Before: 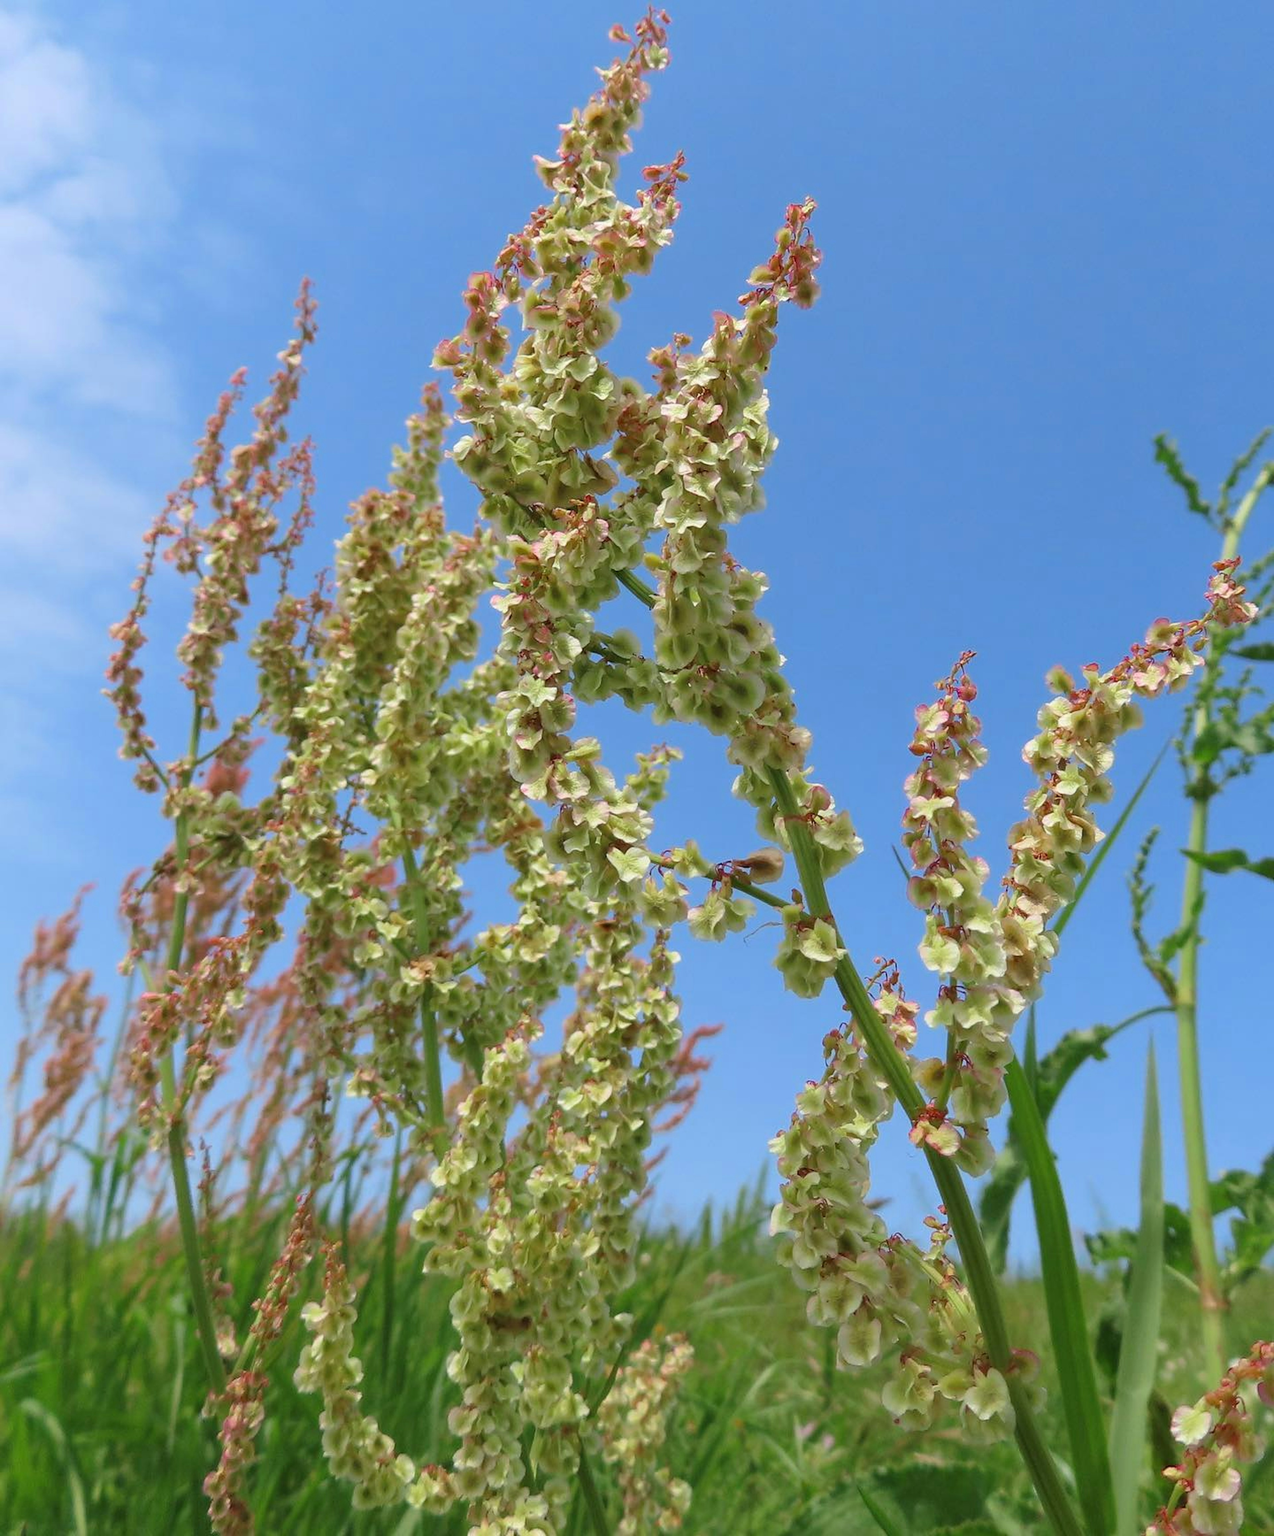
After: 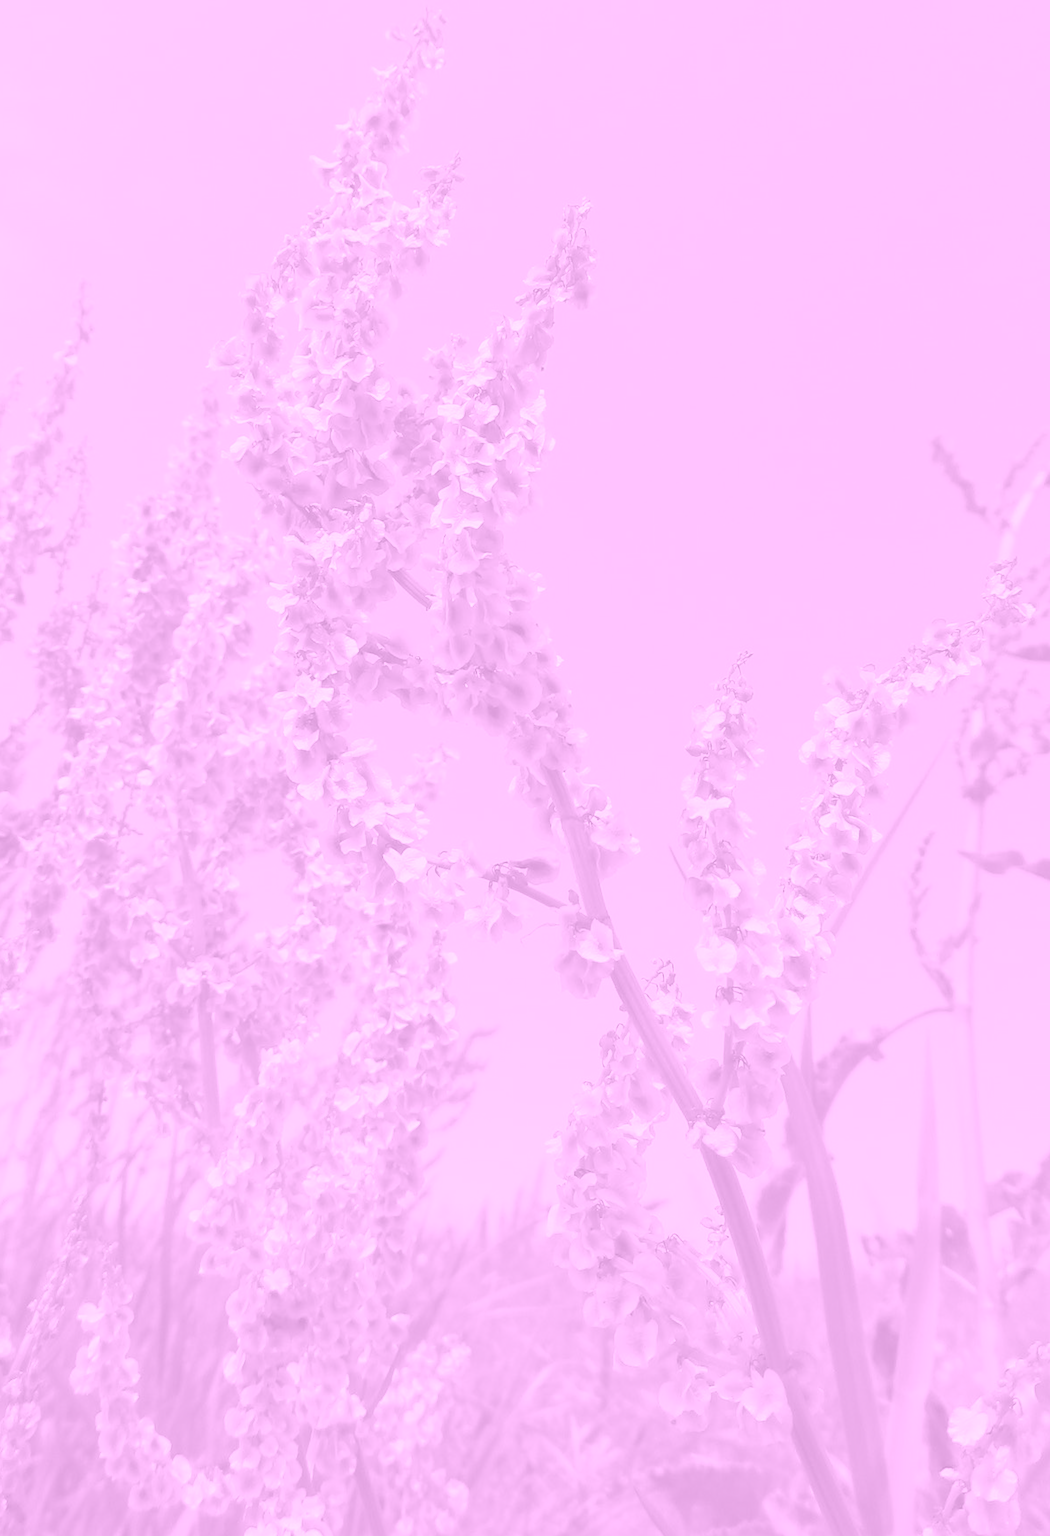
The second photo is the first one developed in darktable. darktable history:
colorize: hue 331.2°, saturation 75%, source mix 30.28%, lightness 70.52%, version 1
color correction: highlights a* 19.5, highlights b* -11.53, saturation 1.69
crop: left 17.582%, bottom 0.031%
